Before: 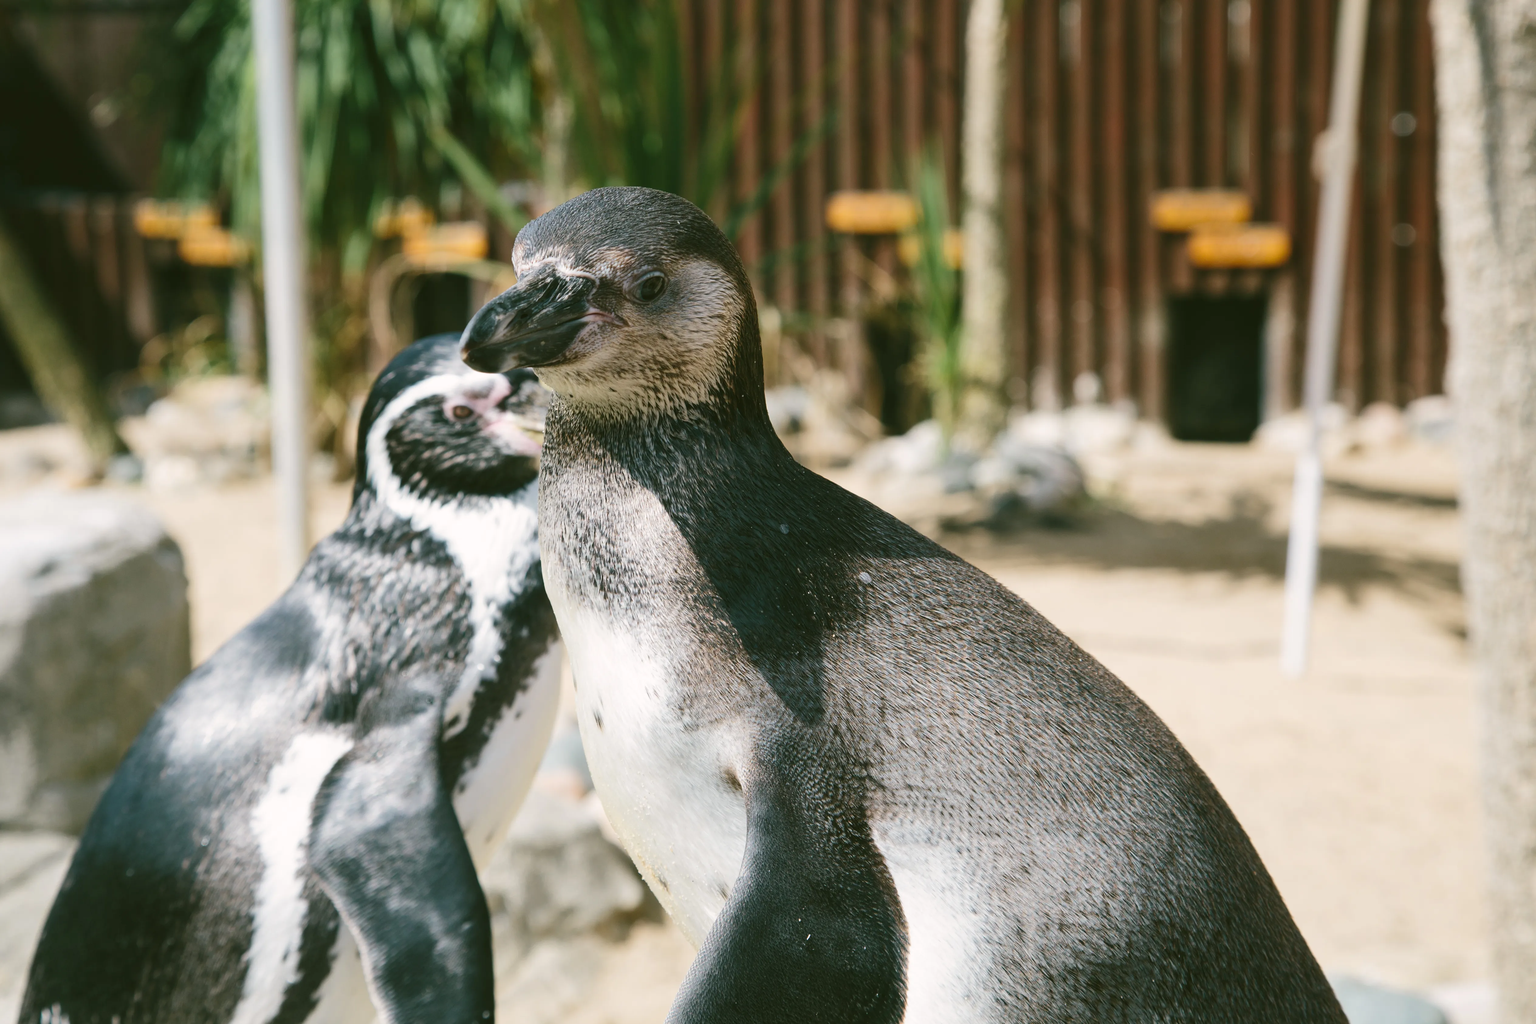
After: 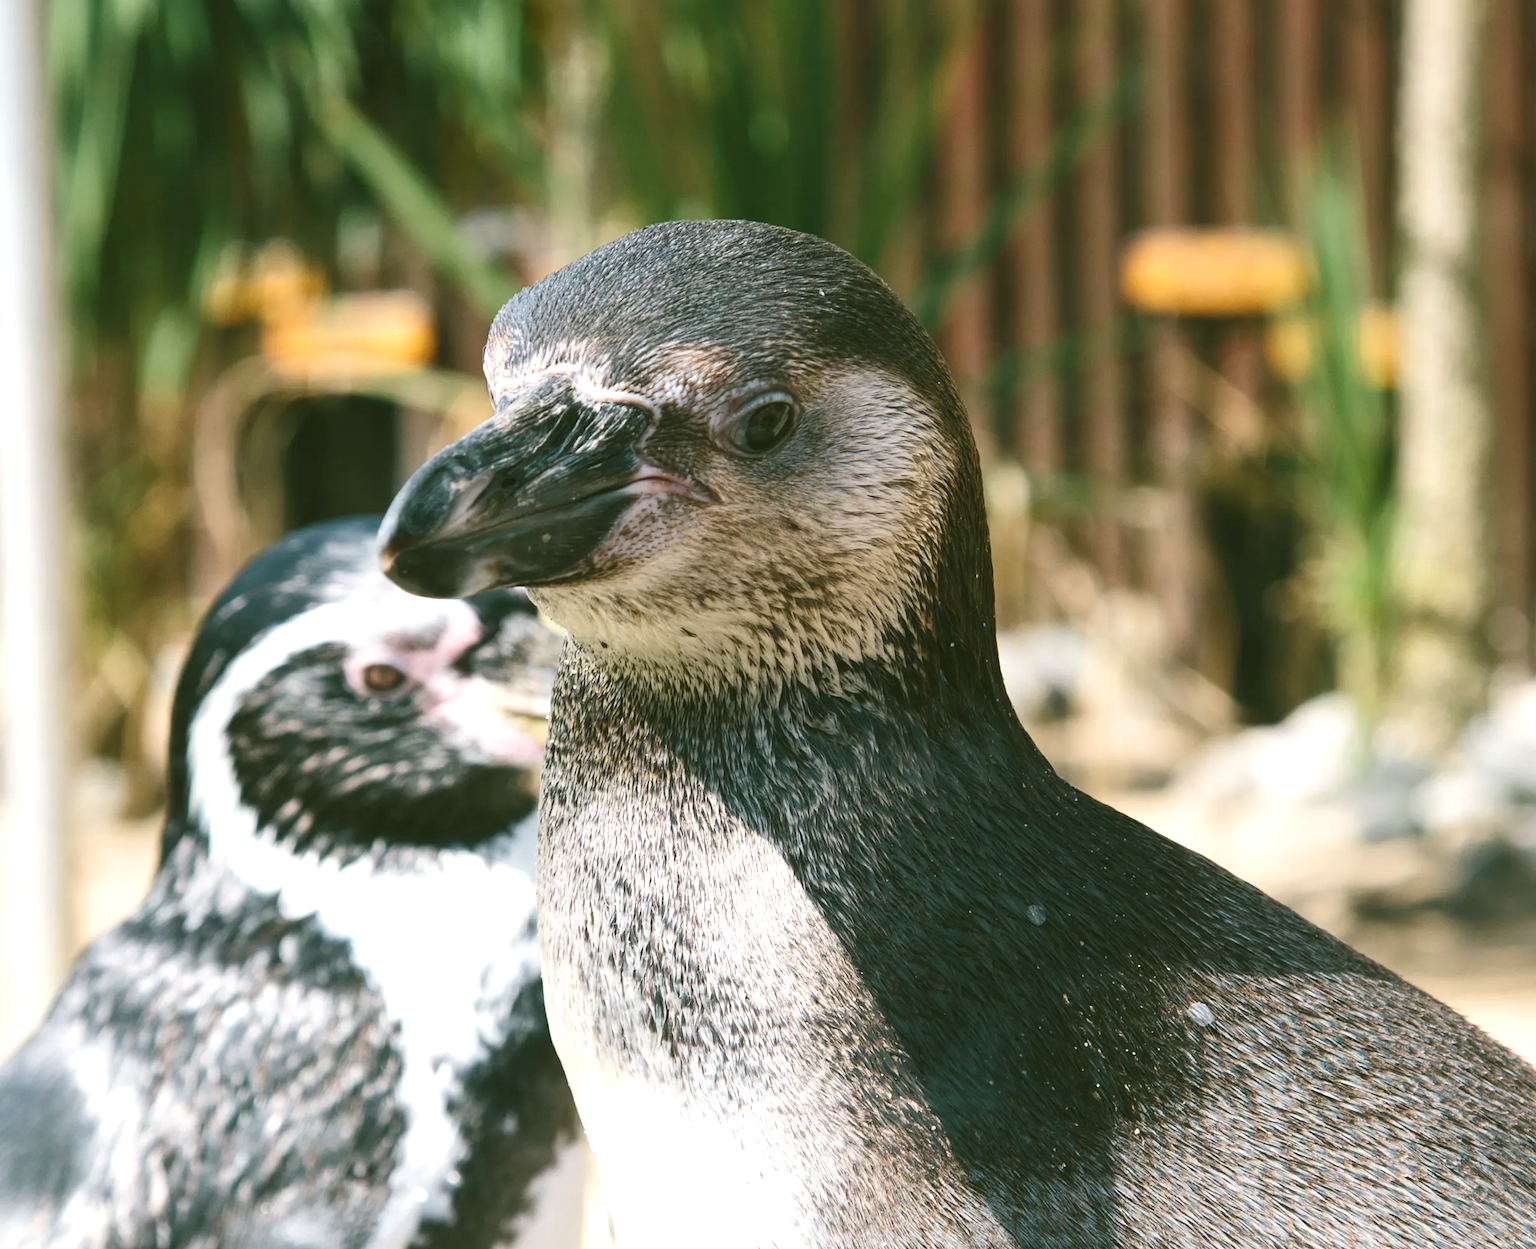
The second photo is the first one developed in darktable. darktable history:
exposure: black level correction 0, exposure 0.5 EV, compensate highlight preservation false
tone equalizer: on, module defaults
crop: left 17.835%, top 7.675%, right 32.881%, bottom 32.213%
